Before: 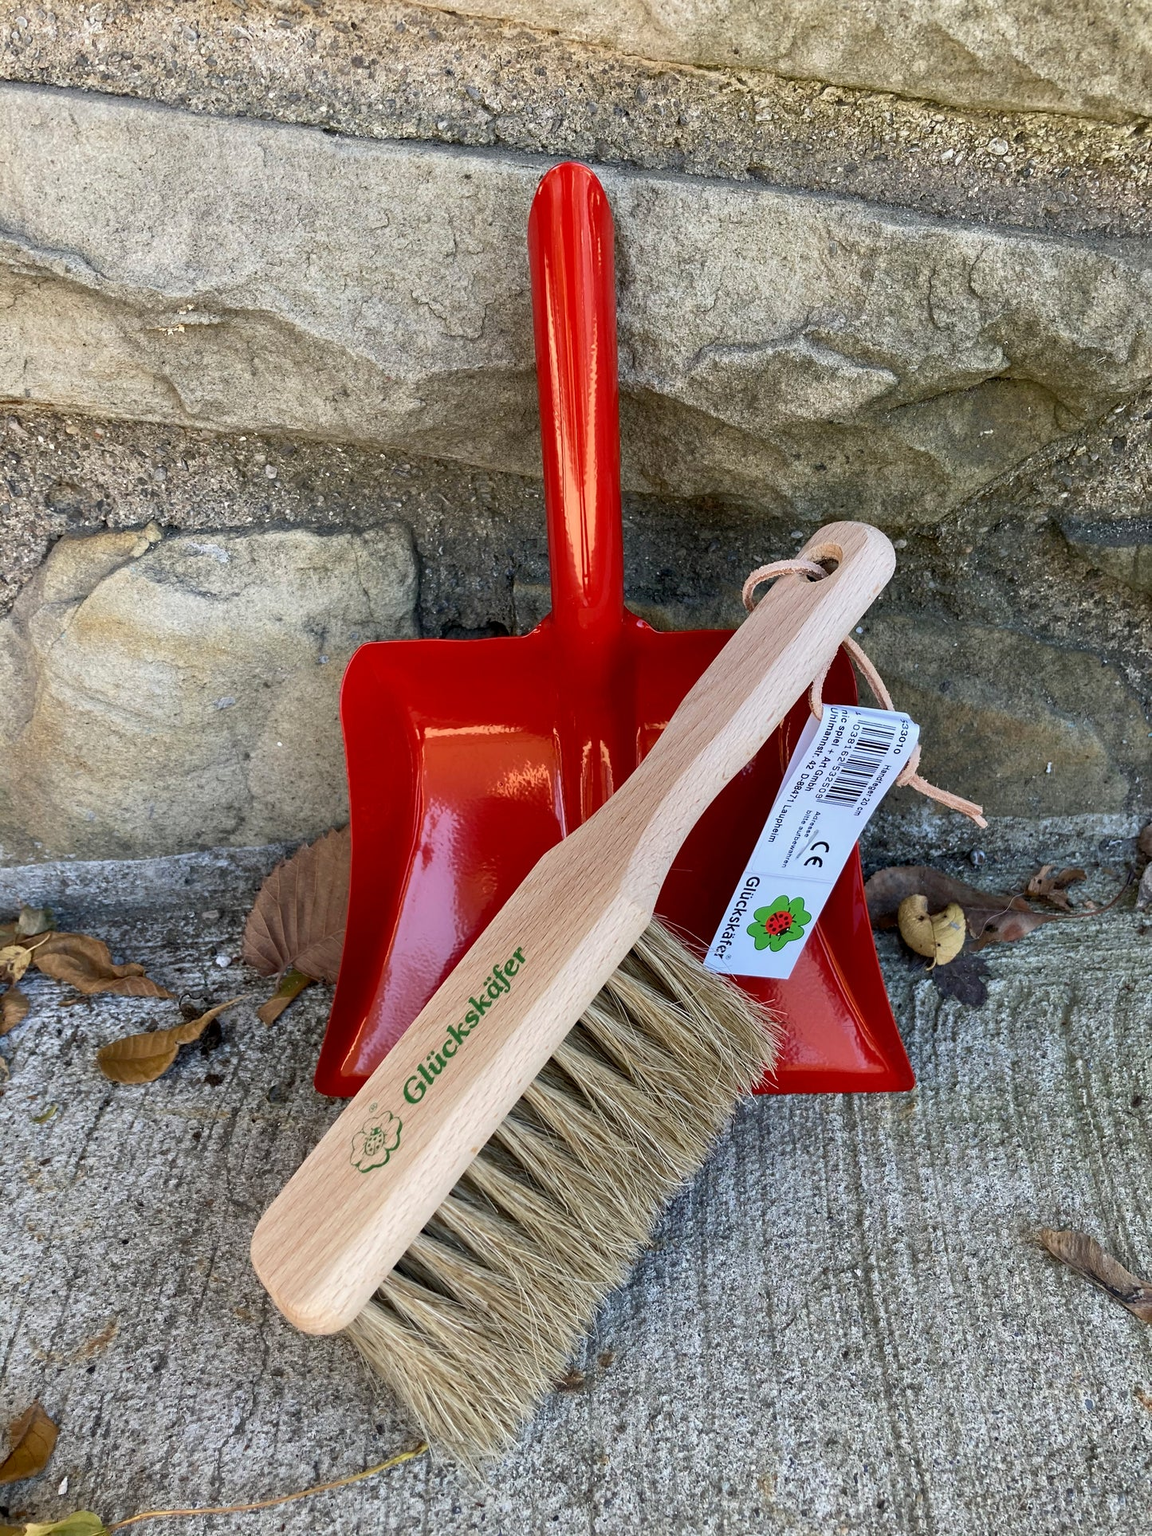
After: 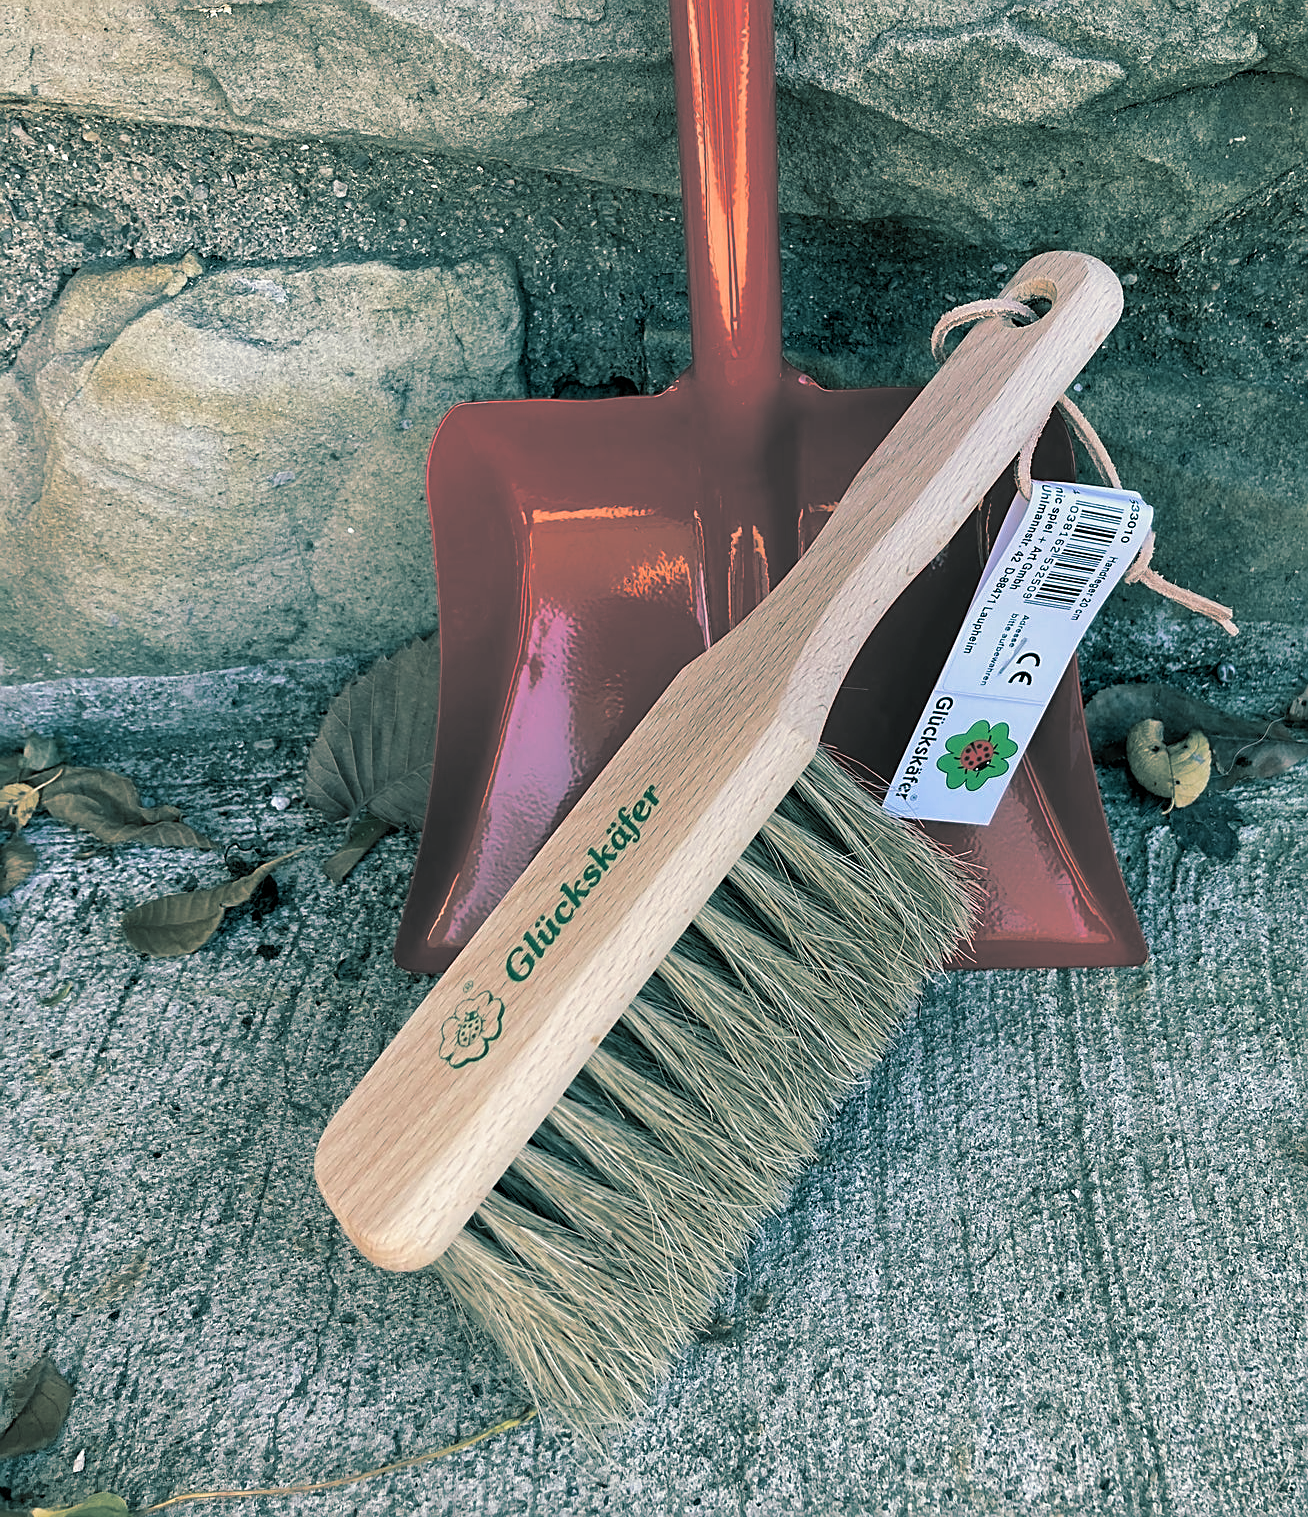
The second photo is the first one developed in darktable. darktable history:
sharpen: on, module defaults
crop: top 20.916%, right 9.437%, bottom 0.316%
split-toning: shadows › hue 186.43°, highlights › hue 49.29°, compress 30.29%
